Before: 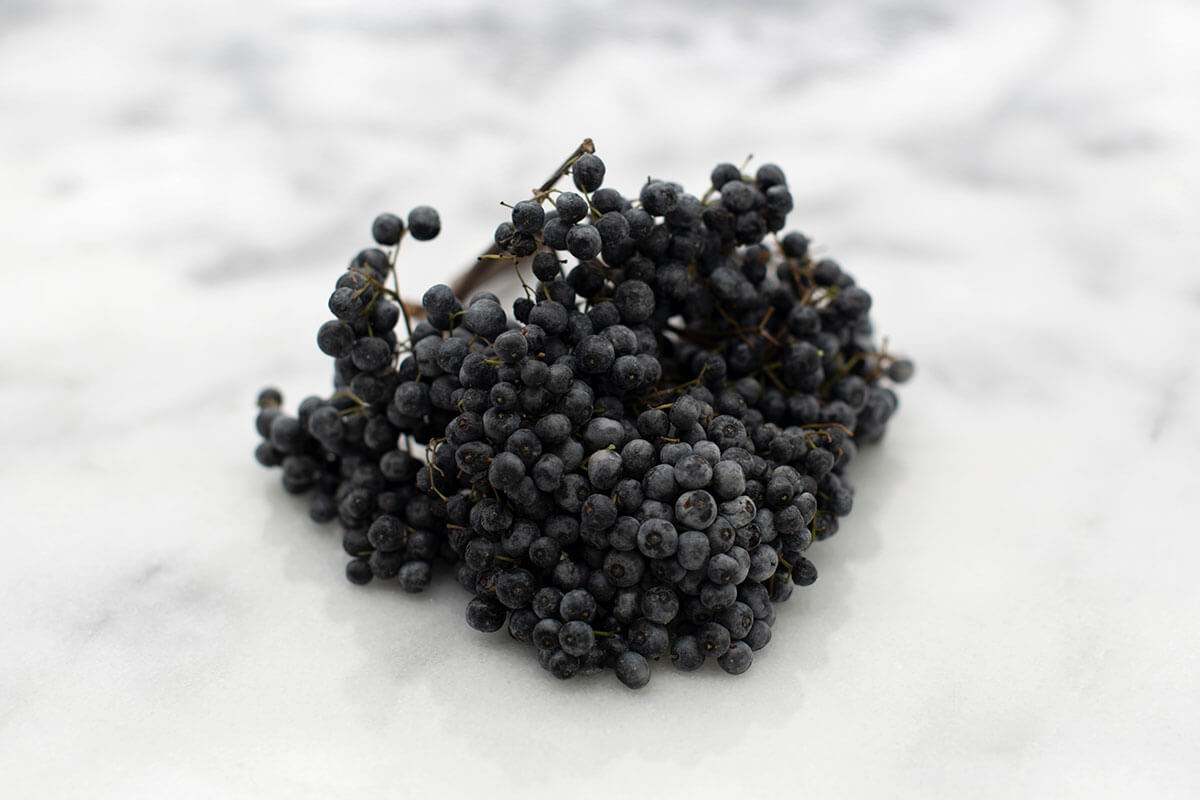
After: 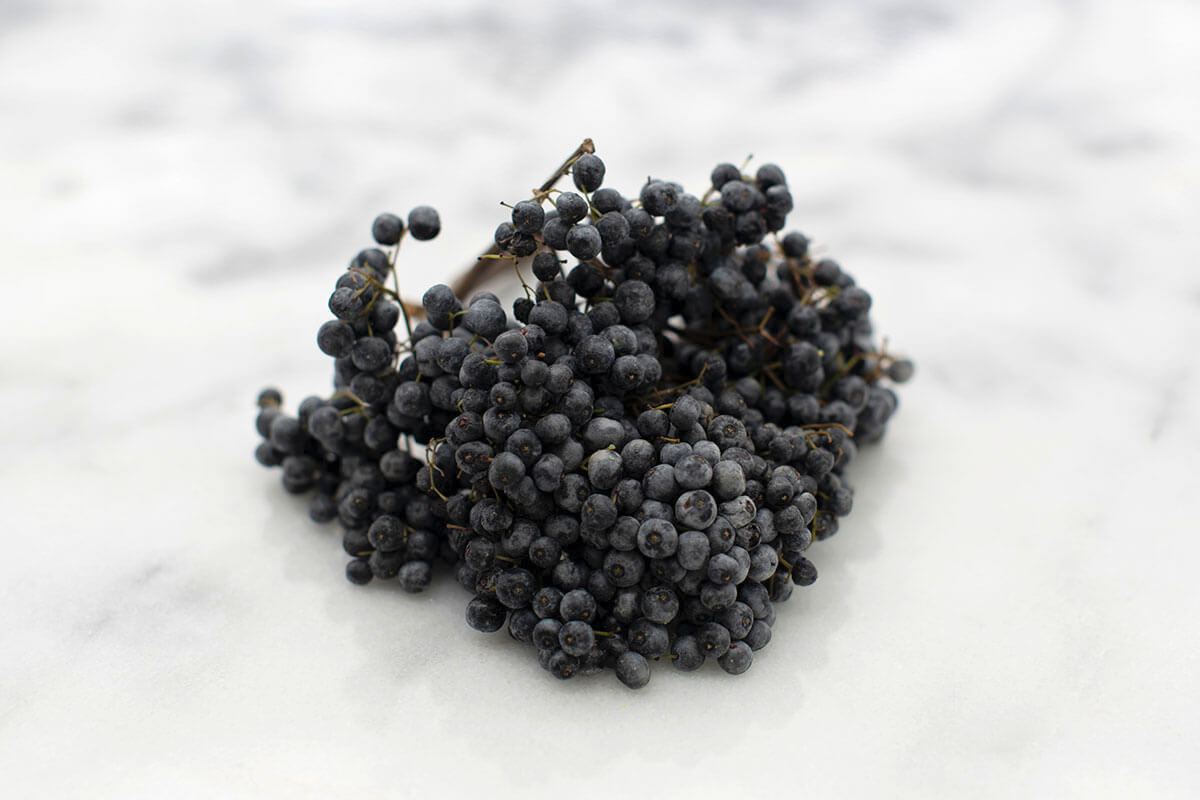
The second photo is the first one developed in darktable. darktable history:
contrast brightness saturation: brightness 0.086, saturation 0.192
